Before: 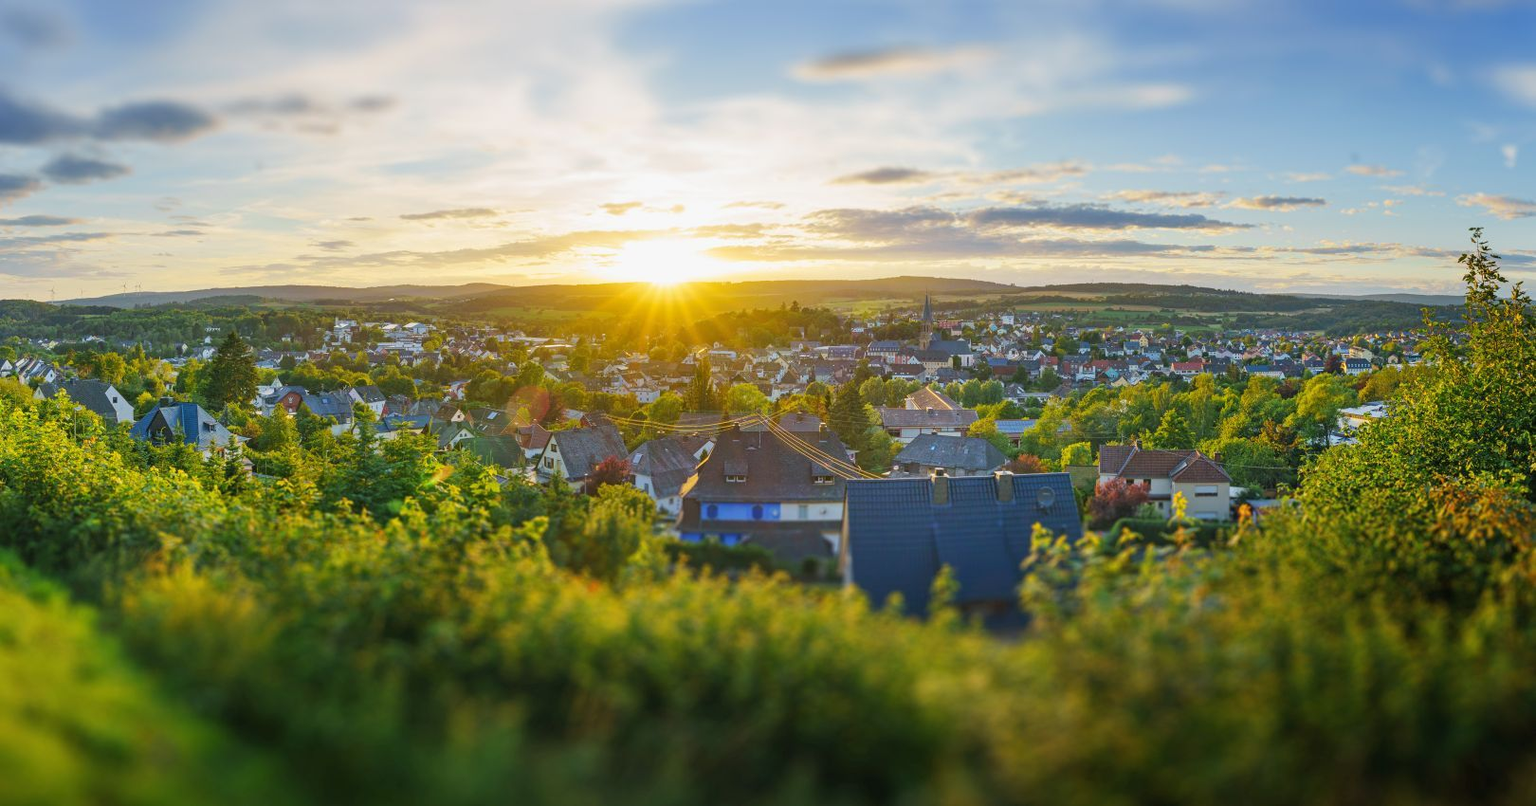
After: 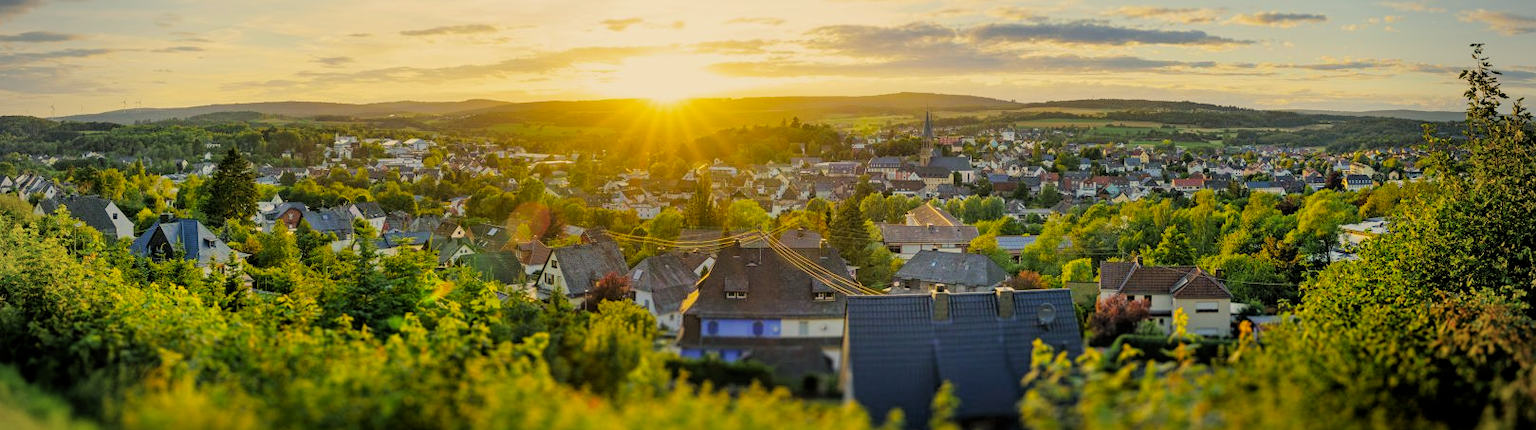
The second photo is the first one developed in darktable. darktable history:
vignetting: on, module defaults
crop and rotate: top 23.043%, bottom 23.437%
color correction: highlights a* 2.72, highlights b* 22.8
filmic rgb: black relative exposure -3.86 EV, white relative exposure 3.48 EV, hardness 2.63, contrast 1.103
